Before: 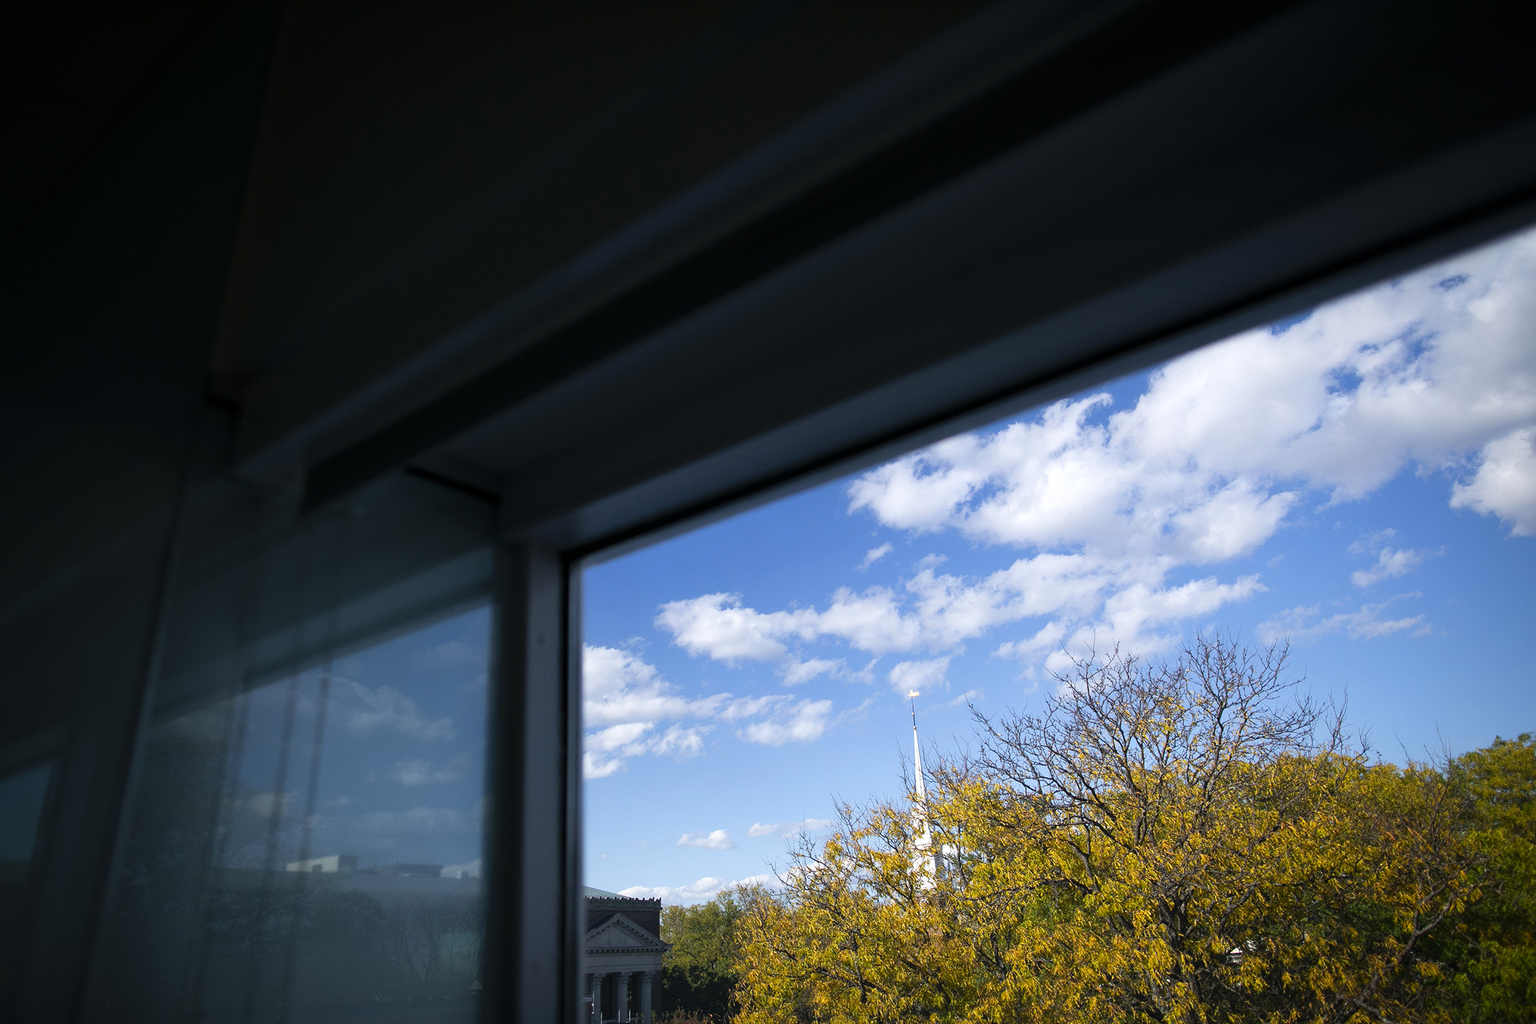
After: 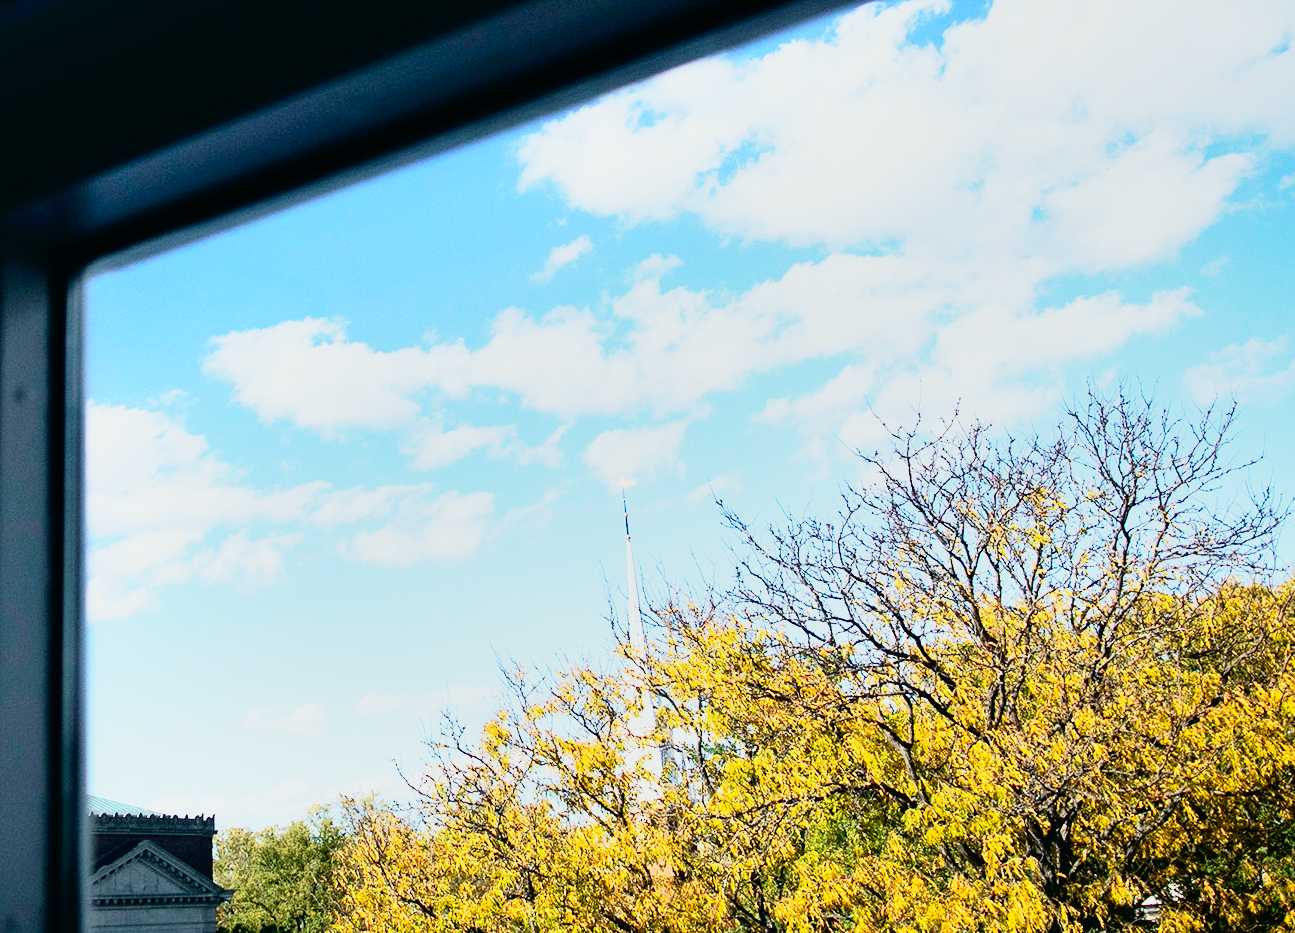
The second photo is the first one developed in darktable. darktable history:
shadows and highlights: radius 133.83, soften with gaussian
base curve: curves: ch0 [(0, 0) (0.012, 0.01) (0.073, 0.168) (0.31, 0.711) (0.645, 0.957) (1, 1)], preserve colors none
crop: left 34.479%, top 38.822%, right 13.718%, bottom 5.172%
tone curve: curves: ch0 [(0, 0.008) (0.081, 0.044) (0.177, 0.123) (0.283, 0.253) (0.427, 0.441) (0.495, 0.524) (0.661, 0.756) (0.796, 0.859) (1, 0.951)]; ch1 [(0, 0) (0.161, 0.092) (0.35, 0.33) (0.392, 0.392) (0.427, 0.426) (0.479, 0.472) (0.505, 0.5) (0.521, 0.519) (0.567, 0.556) (0.583, 0.588) (0.625, 0.627) (0.678, 0.733) (1, 1)]; ch2 [(0, 0) (0.346, 0.362) (0.404, 0.427) (0.502, 0.499) (0.523, 0.522) (0.544, 0.561) (0.58, 0.59) (0.629, 0.642) (0.717, 0.678) (1, 1)], color space Lab, independent channels, preserve colors none
